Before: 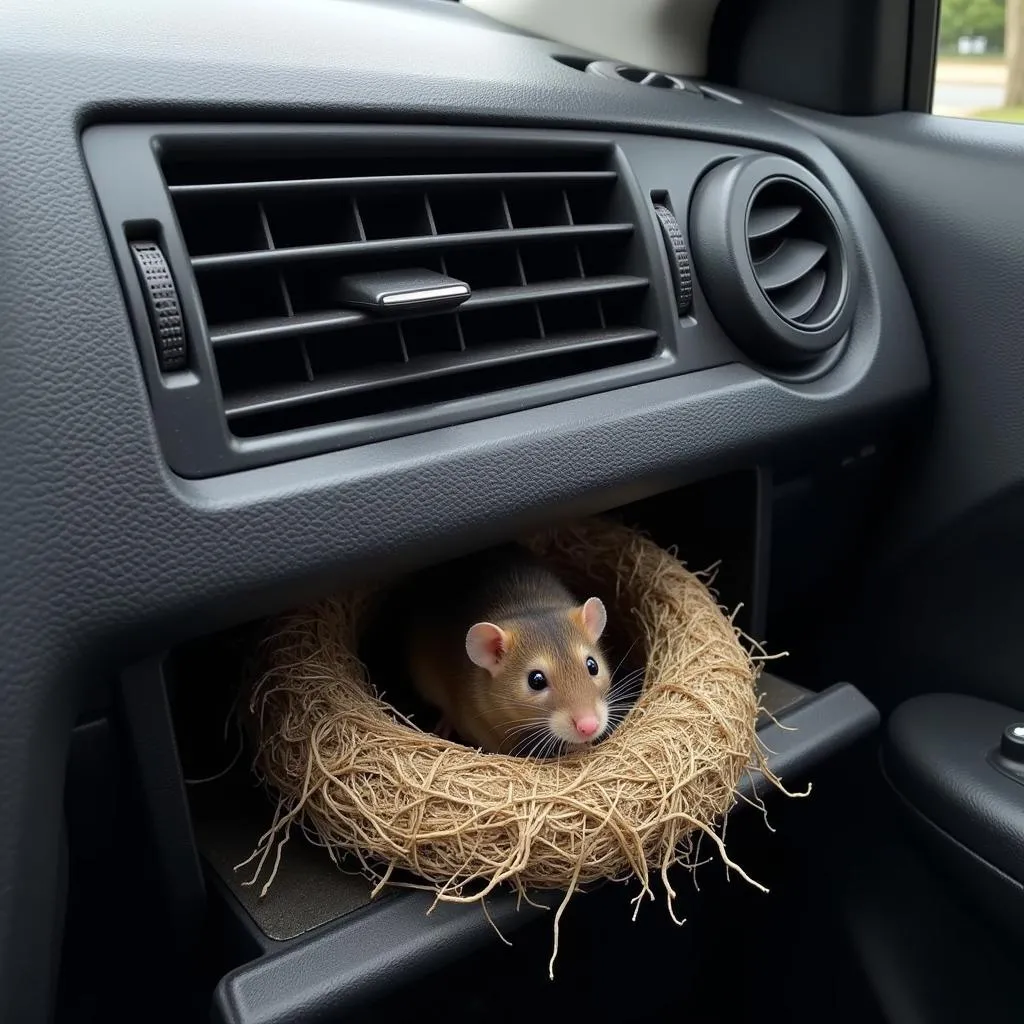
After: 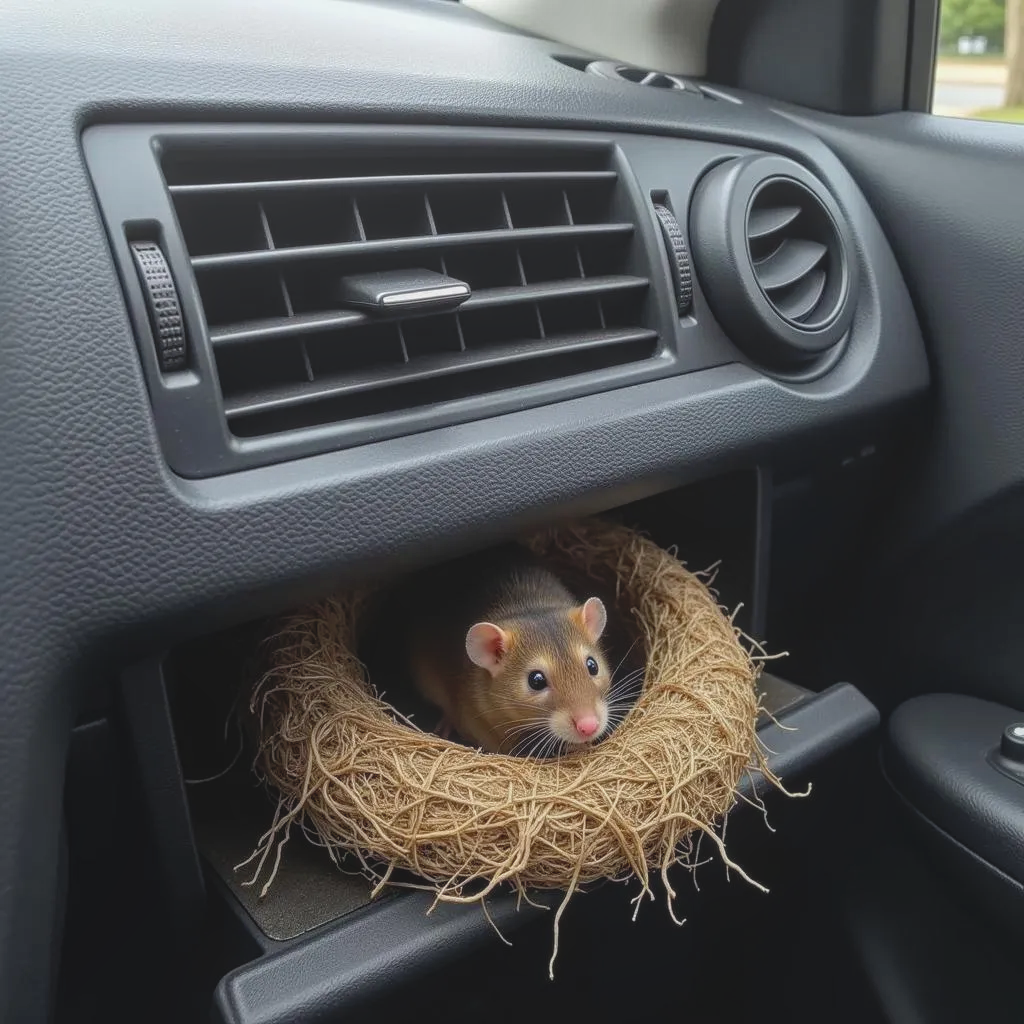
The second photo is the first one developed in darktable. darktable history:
local contrast: highlights 72%, shadows 18%, midtone range 0.198
